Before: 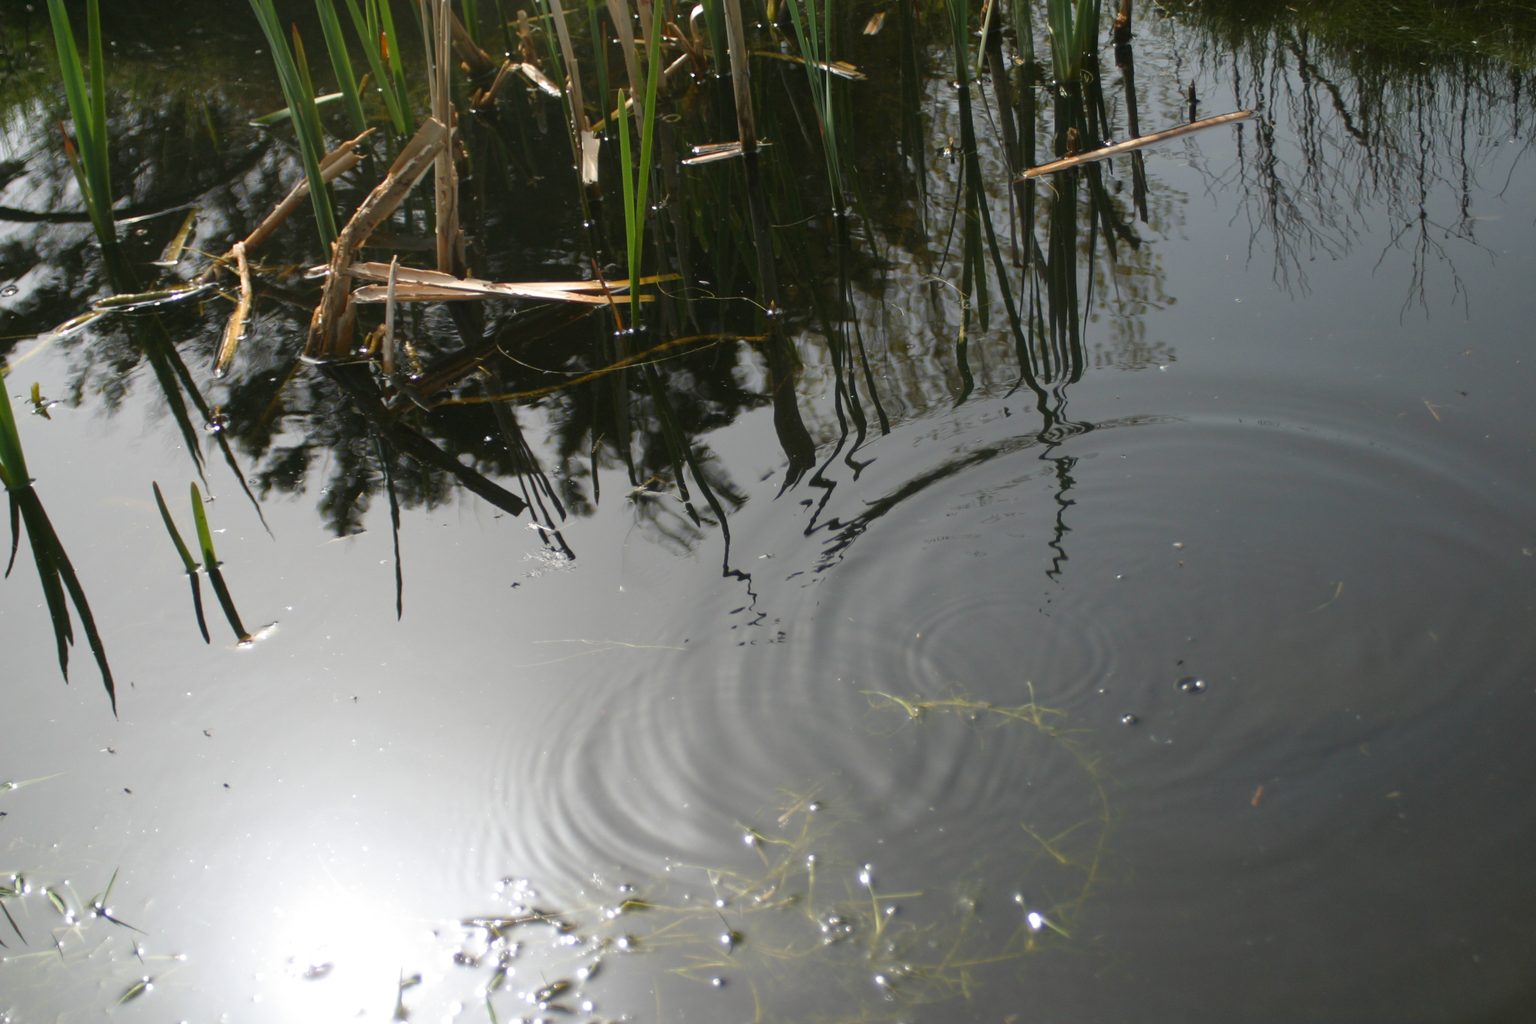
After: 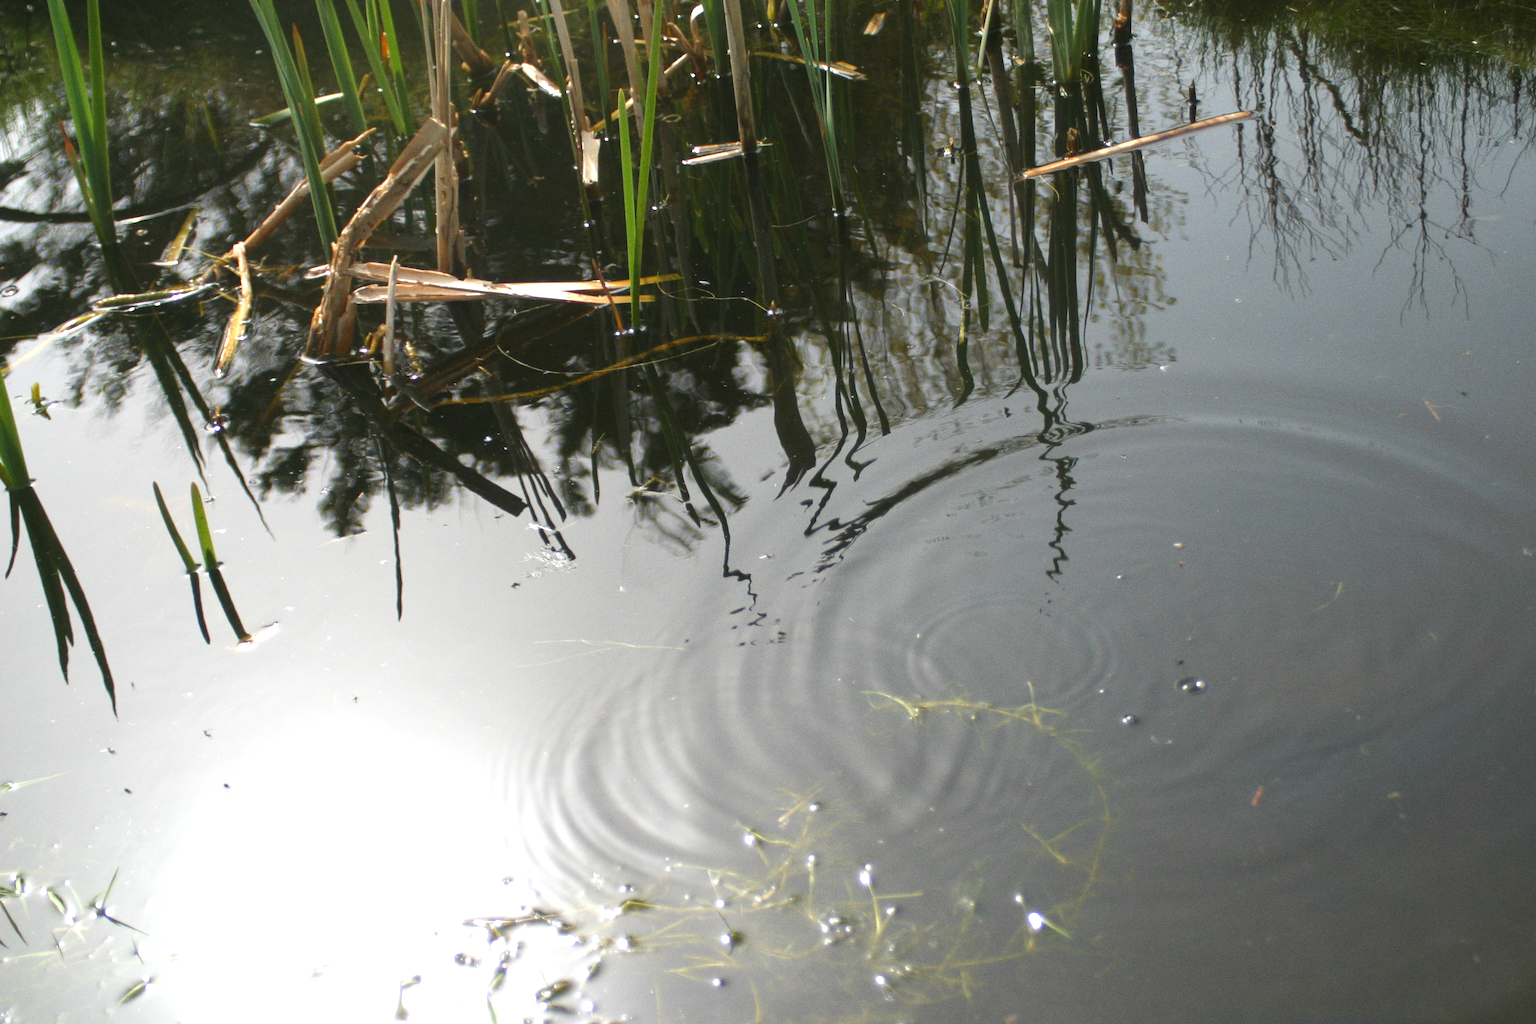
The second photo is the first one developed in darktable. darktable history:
exposure: black level correction 0, exposure 0.7 EV, compensate exposure bias true, compensate highlight preservation false
grain: coarseness 0.09 ISO
